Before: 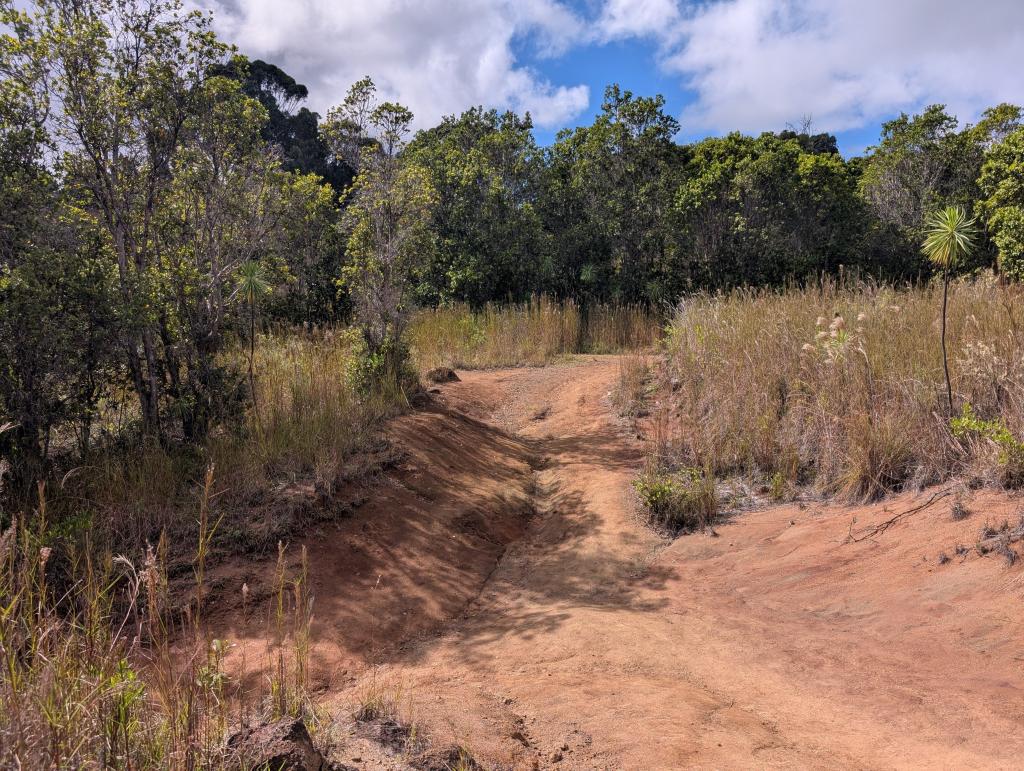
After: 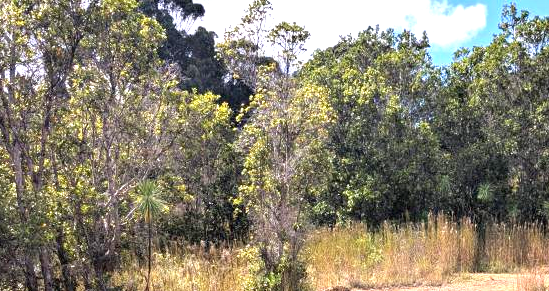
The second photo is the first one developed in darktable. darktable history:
tone equalizer: on, module defaults
exposure: black level correction 0, exposure 1.45 EV, compensate exposure bias true, compensate highlight preservation false
crop: left 10.121%, top 10.631%, right 36.218%, bottom 51.526%
